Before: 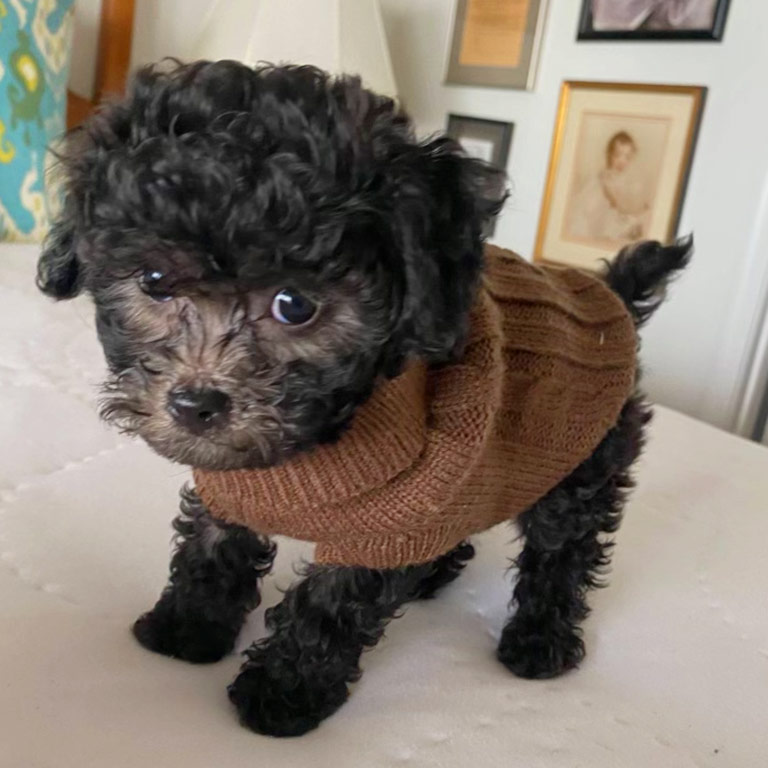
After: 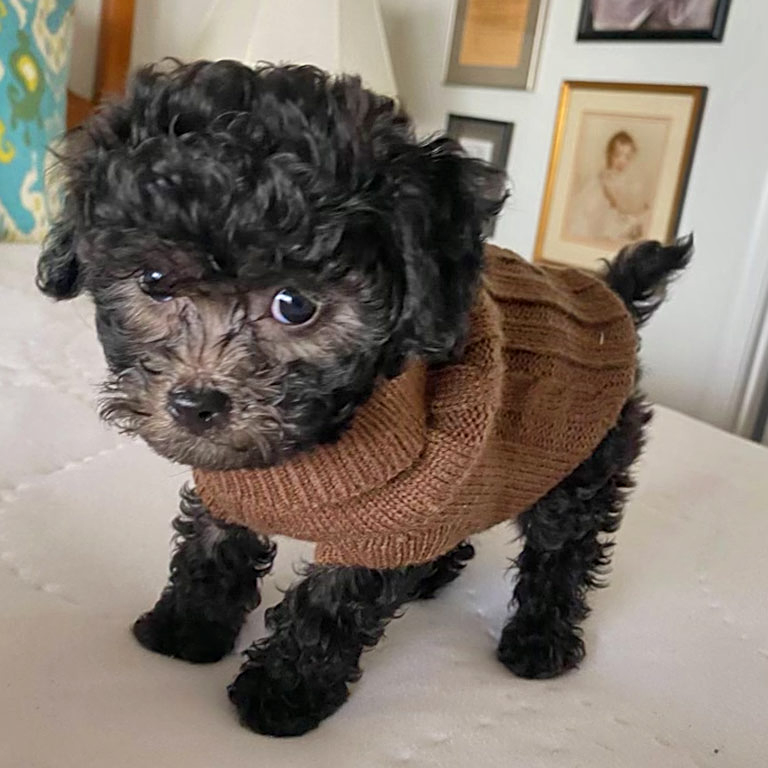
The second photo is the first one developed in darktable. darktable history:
shadows and highlights: shadows 60, soften with gaussian
sharpen: on, module defaults
